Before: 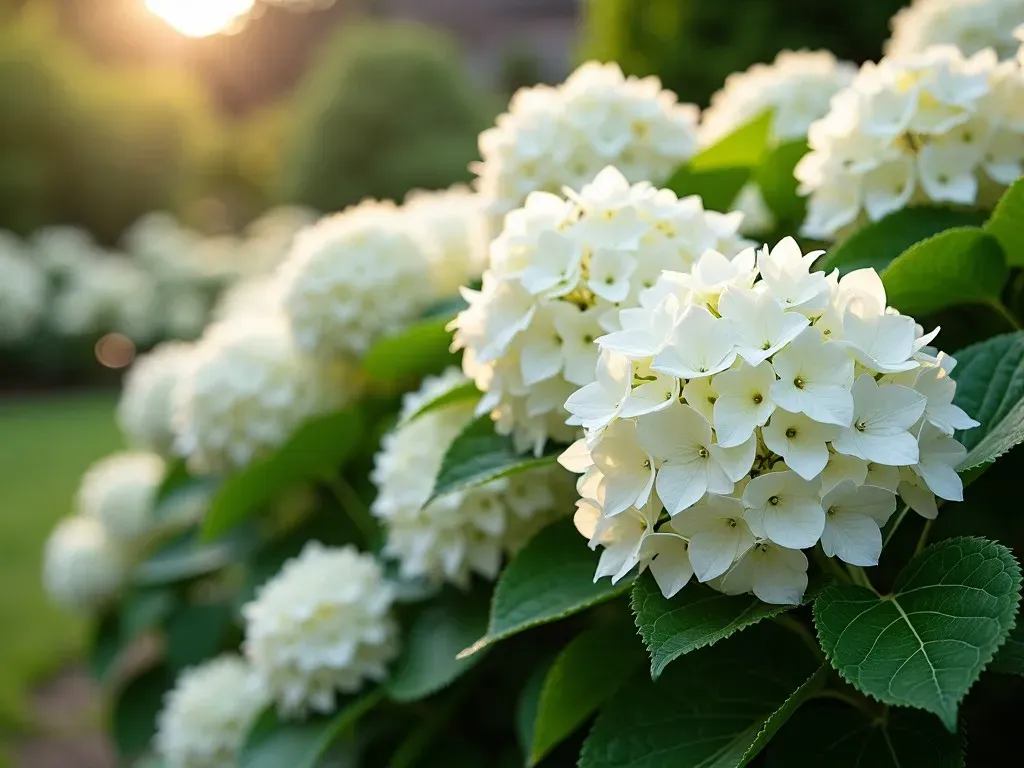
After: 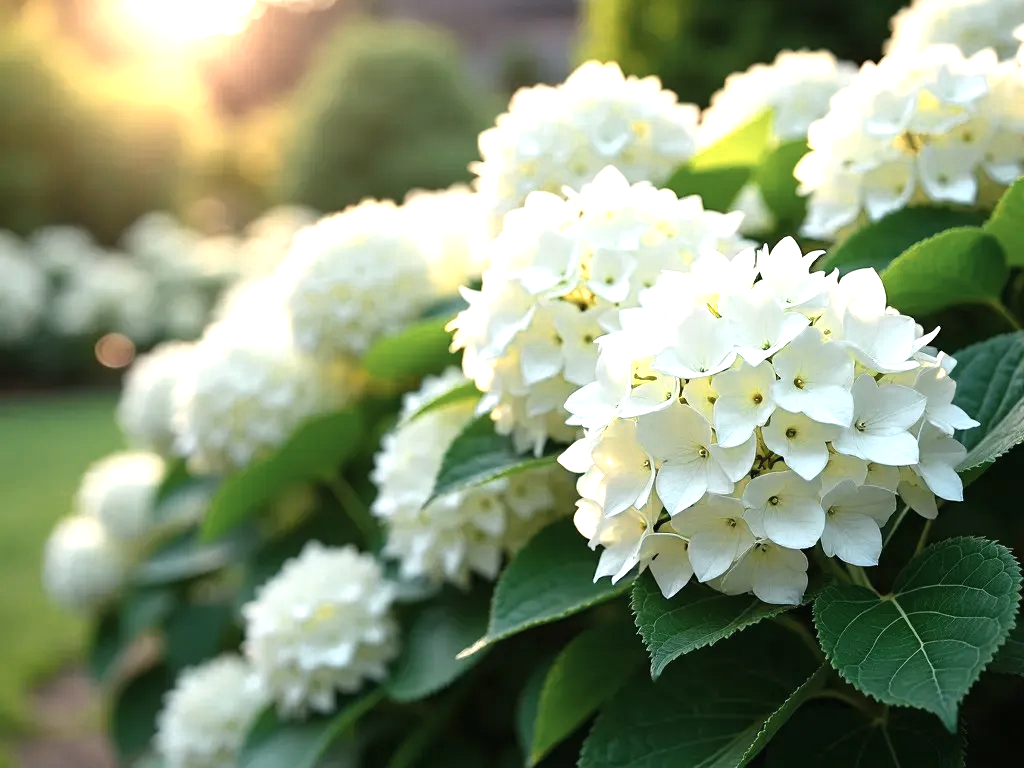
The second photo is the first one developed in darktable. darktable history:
color zones: curves: ch0 [(0.018, 0.548) (0.197, 0.654) (0.425, 0.447) (0.605, 0.658) (0.732, 0.579)]; ch1 [(0.105, 0.531) (0.224, 0.531) (0.386, 0.39) (0.618, 0.456) (0.732, 0.456) (0.956, 0.421)]; ch2 [(0.039, 0.583) (0.215, 0.465) (0.399, 0.544) (0.465, 0.548) (0.614, 0.447) (0.724, 0.43) (0.882, 0.623) (0.956, 0.632)]
exposure: black level correction 0, exposure 0.5 EV, compensate exposure bias true, compensate highlight preservation false
